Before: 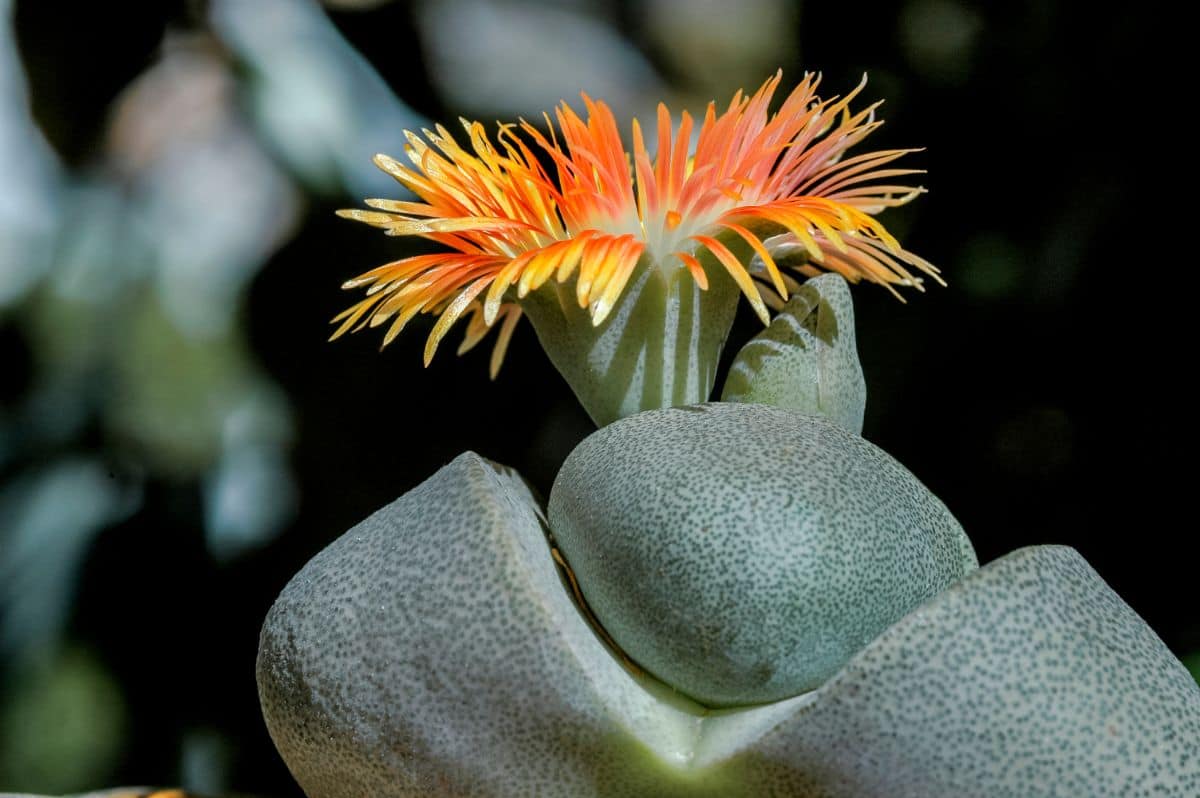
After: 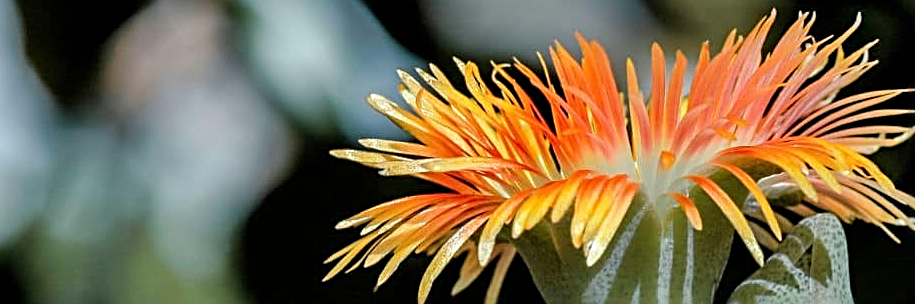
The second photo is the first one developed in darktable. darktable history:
crop: left 0.579%, top 7.627%, right 23.167%, bottom 54.275%
sharpen: radius 2.676, amount 0.669
shadows and highlights: shadows color adjustment 97.66%, soften with gaussian
tone equalizer: -7 EV 0.13 EV, smoothing diameter 25%, edges refinement/feathering 10, preserve details guided filter
